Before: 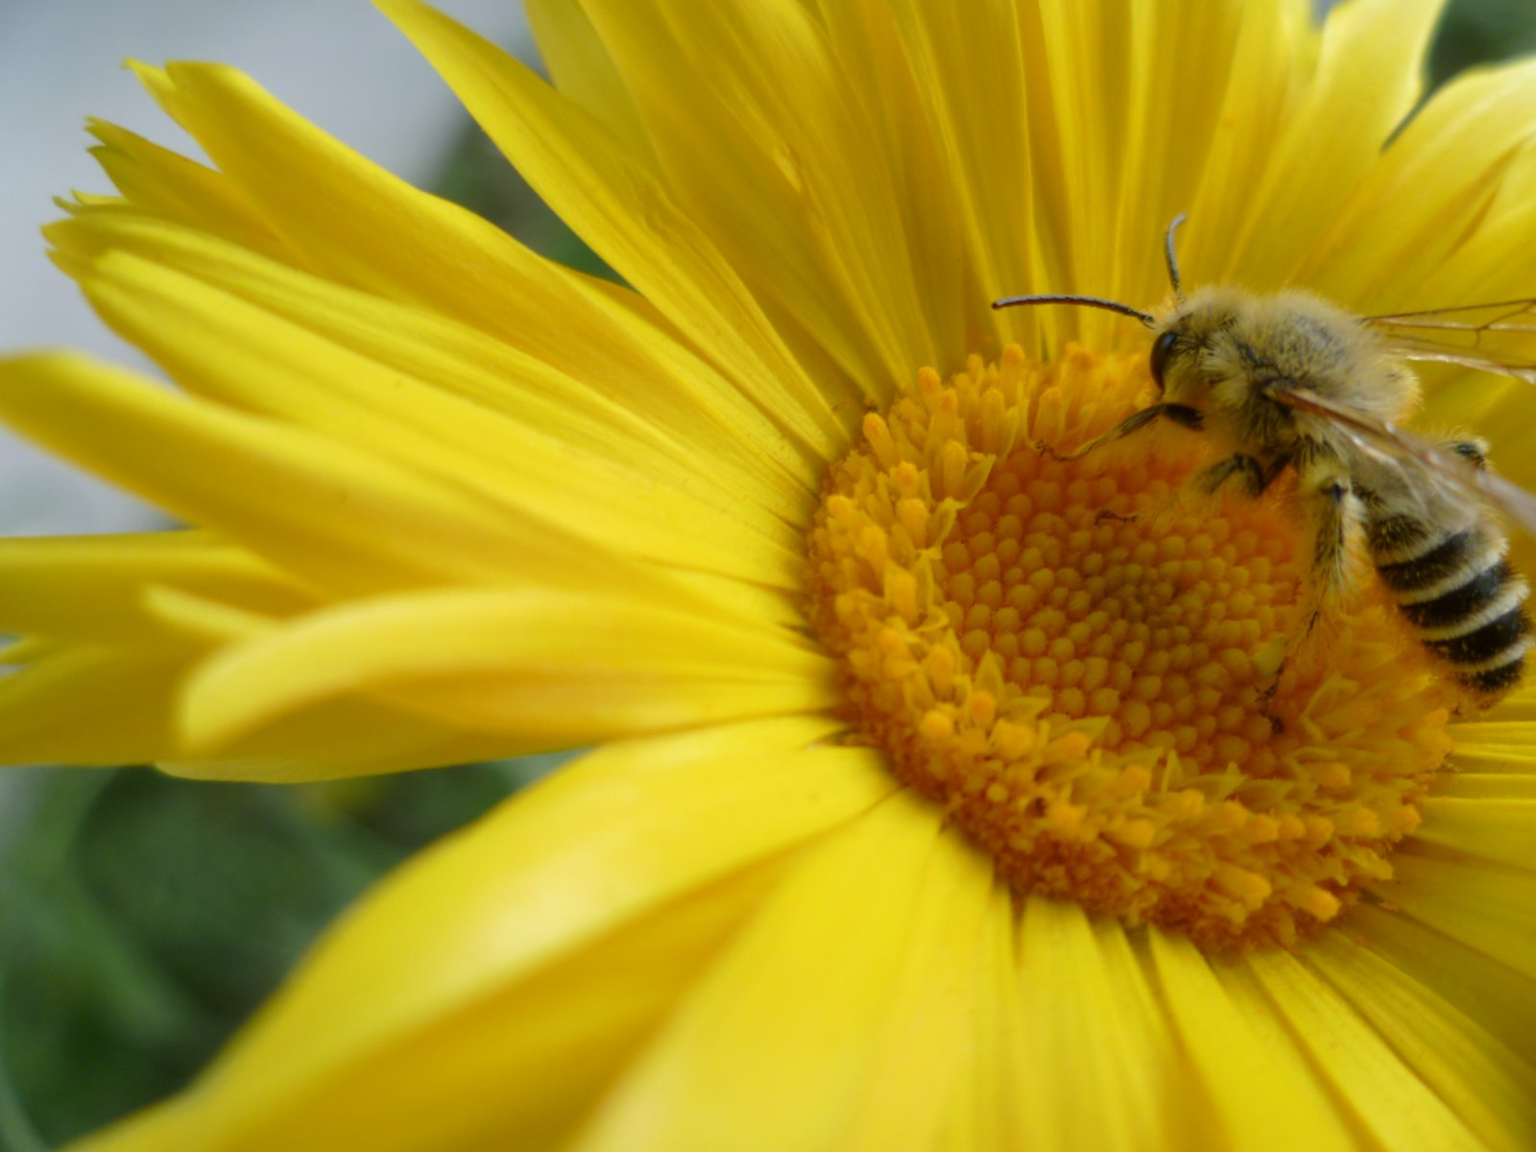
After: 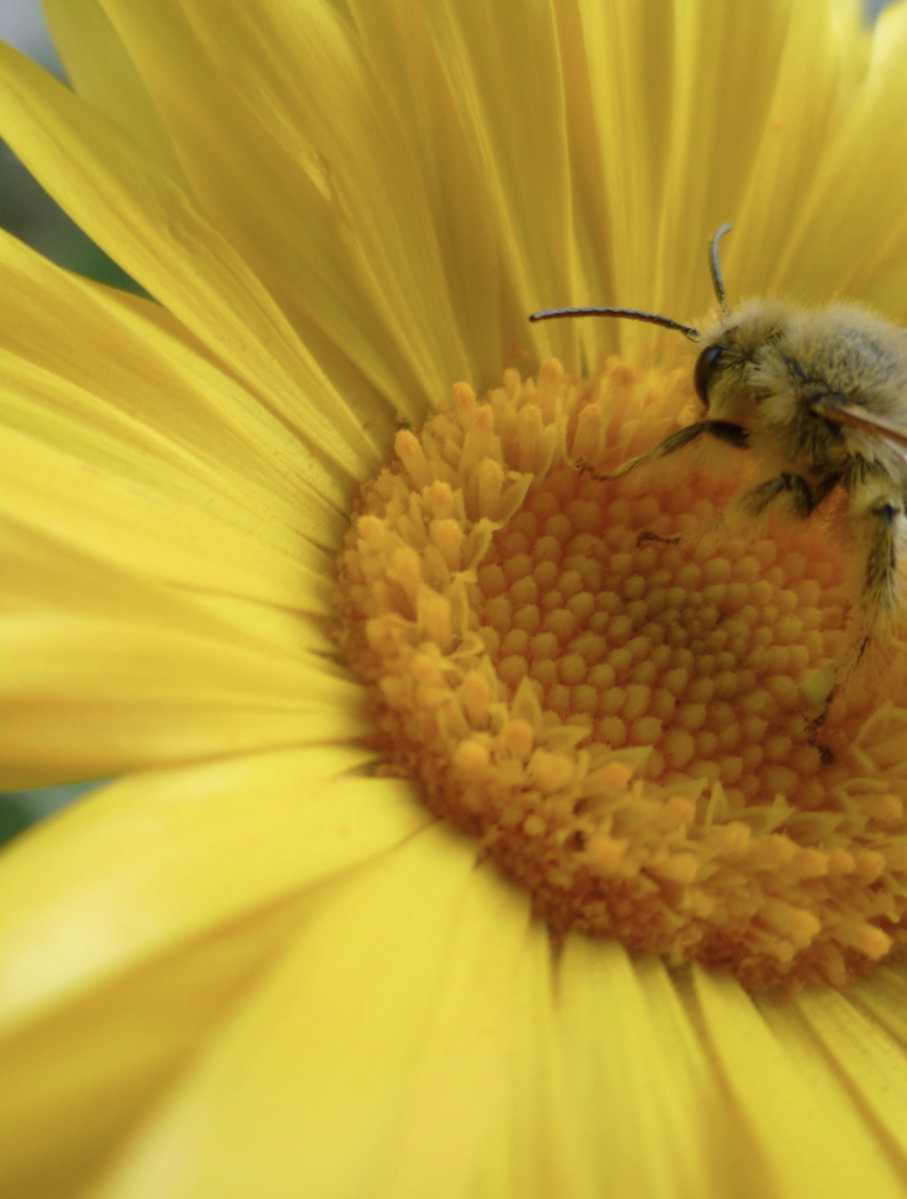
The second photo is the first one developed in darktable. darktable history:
contrast brightness saturation: saturation -0.155
crop: left 31.554%, top 0.013%, right 11.723%
